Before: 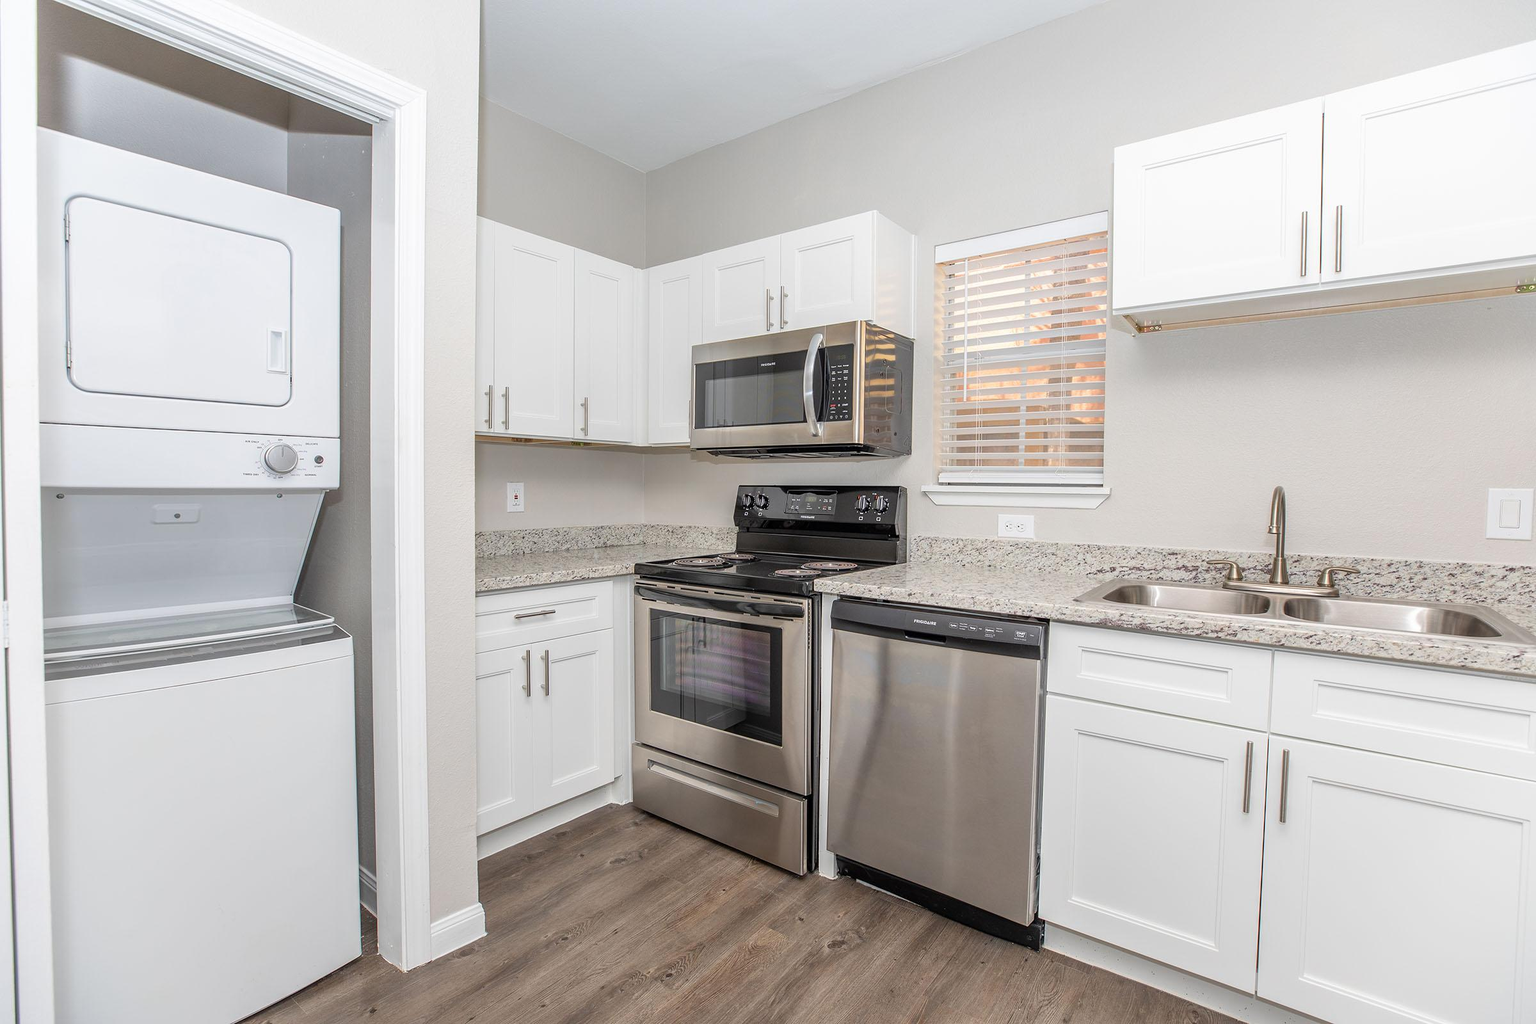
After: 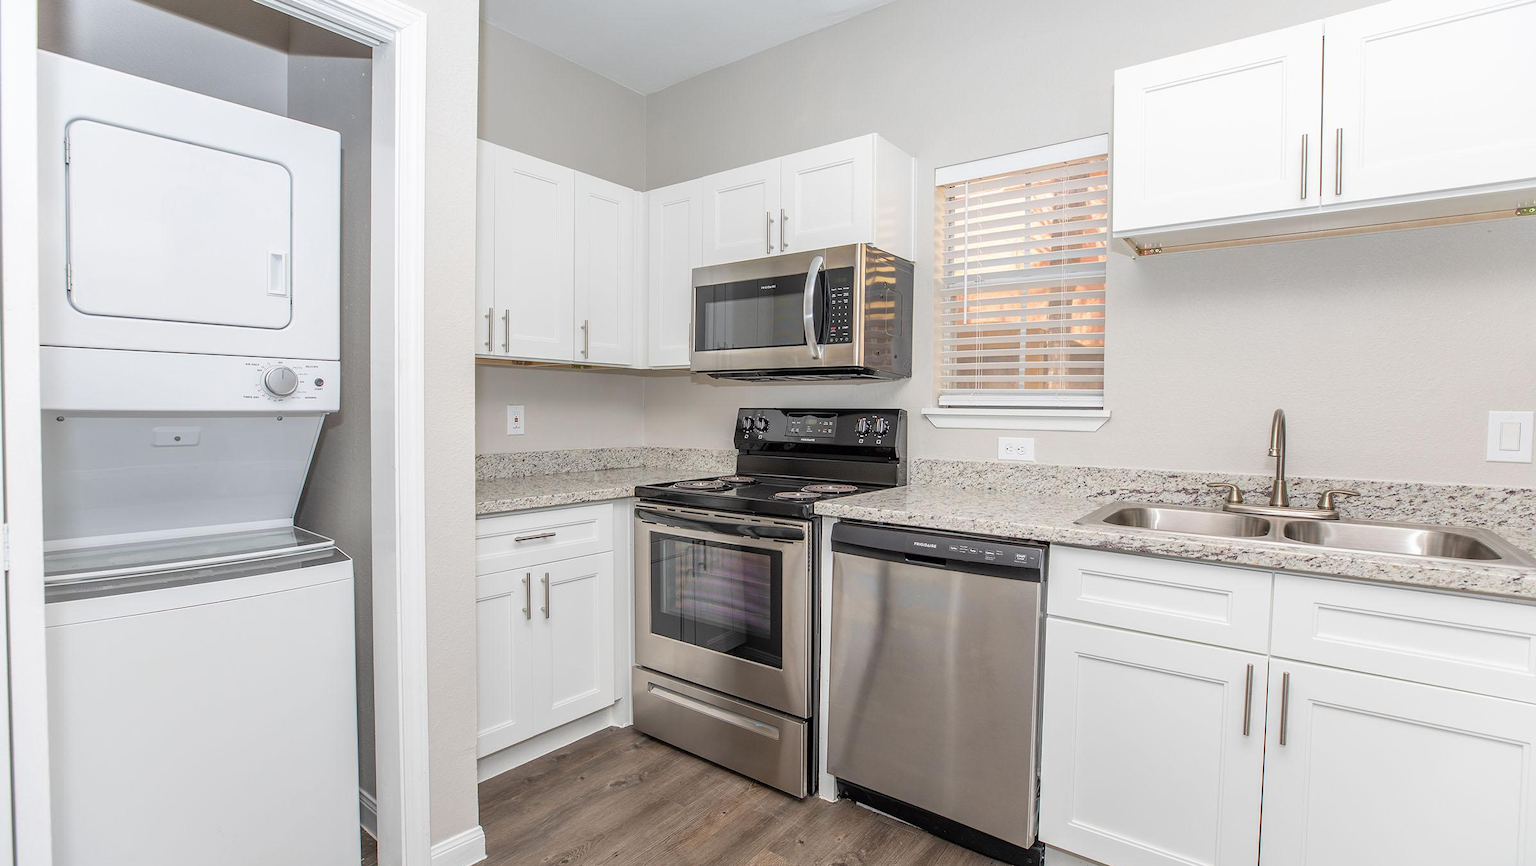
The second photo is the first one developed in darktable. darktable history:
crop: top 7.621%, bottom 7.747%
